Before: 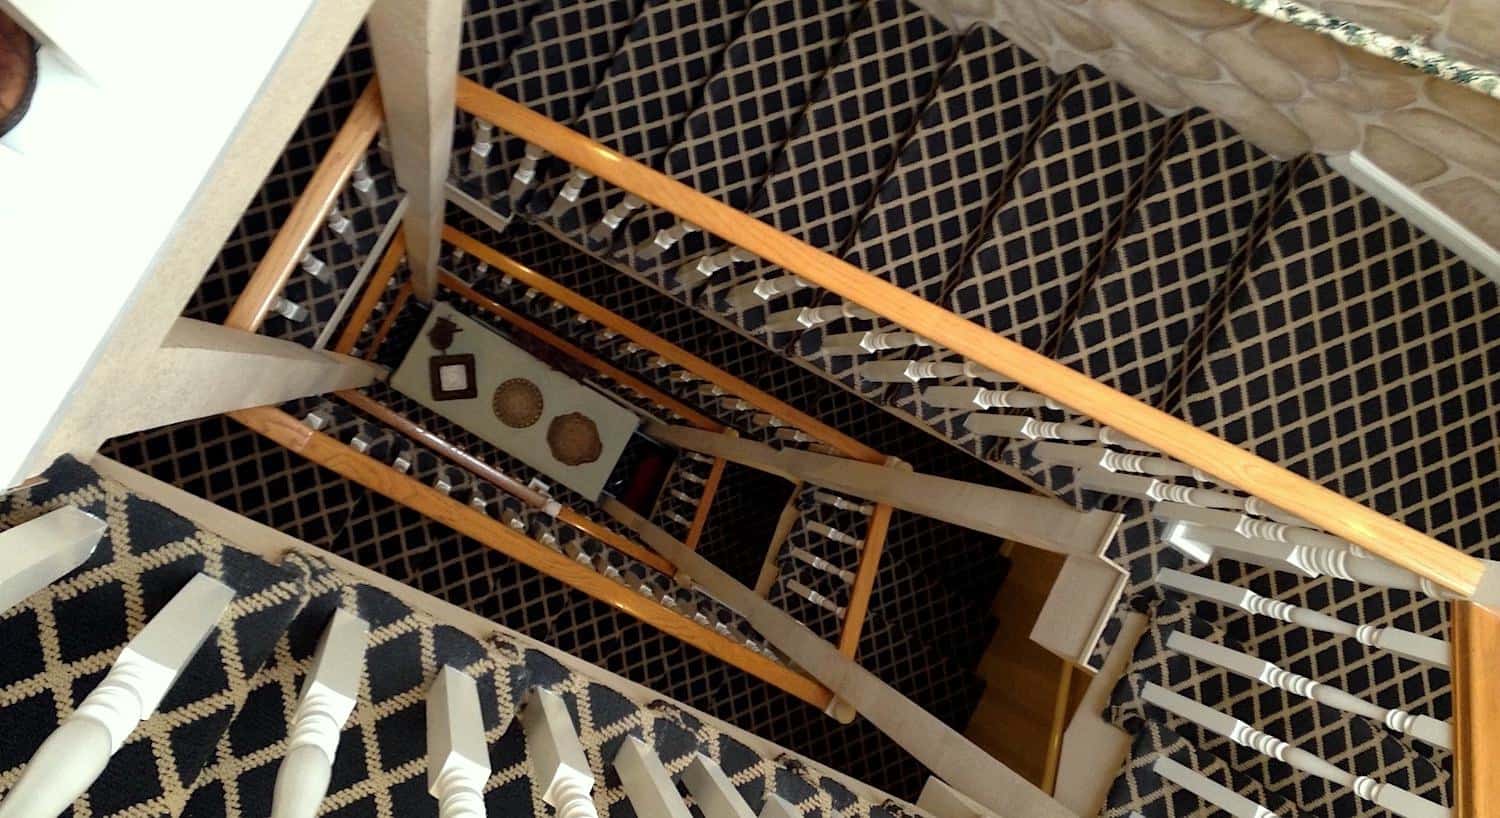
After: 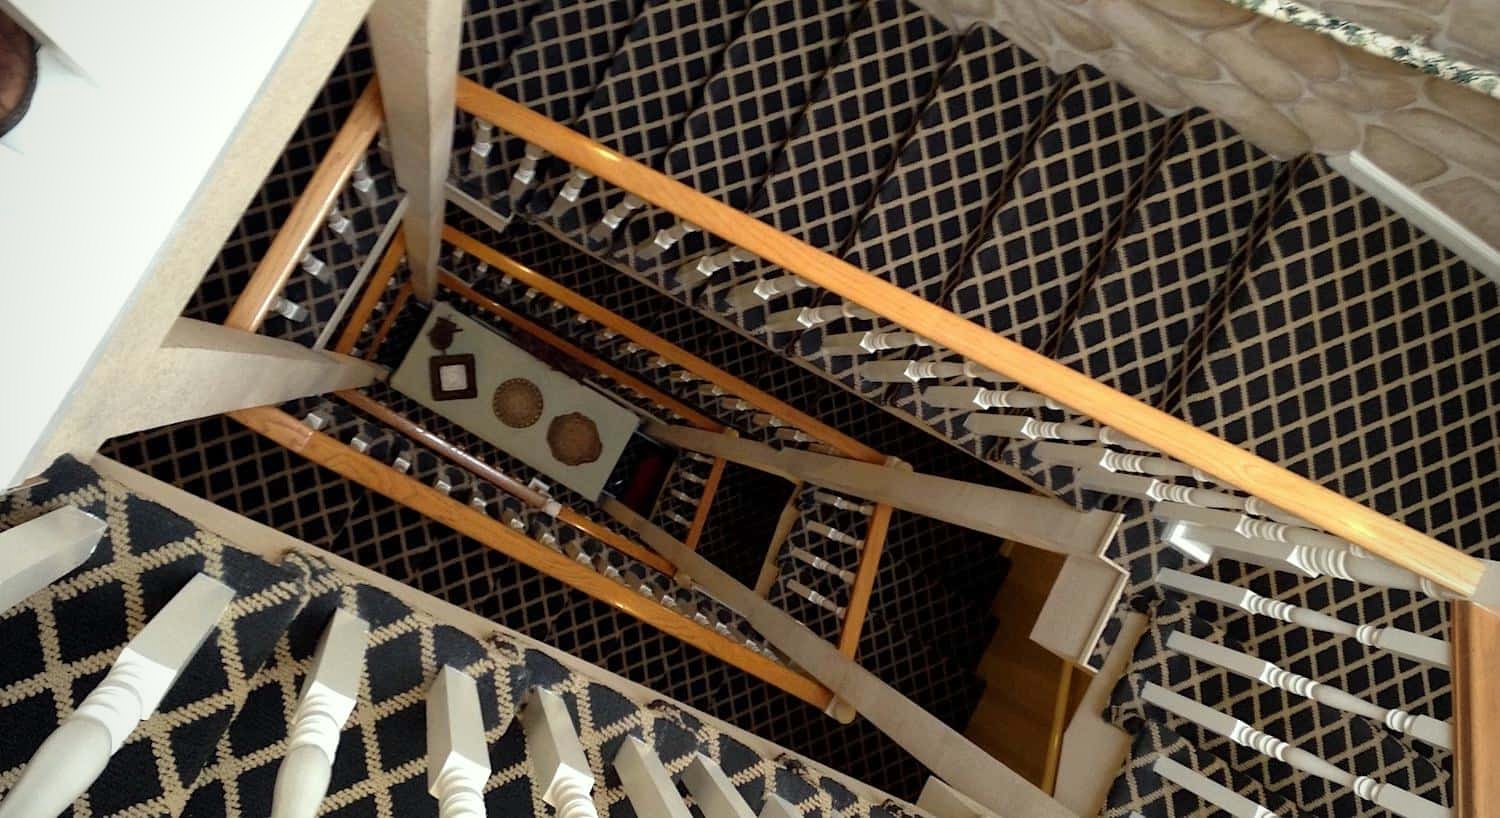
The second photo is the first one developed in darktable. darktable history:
vignetting: fall-off radius 61.03%
